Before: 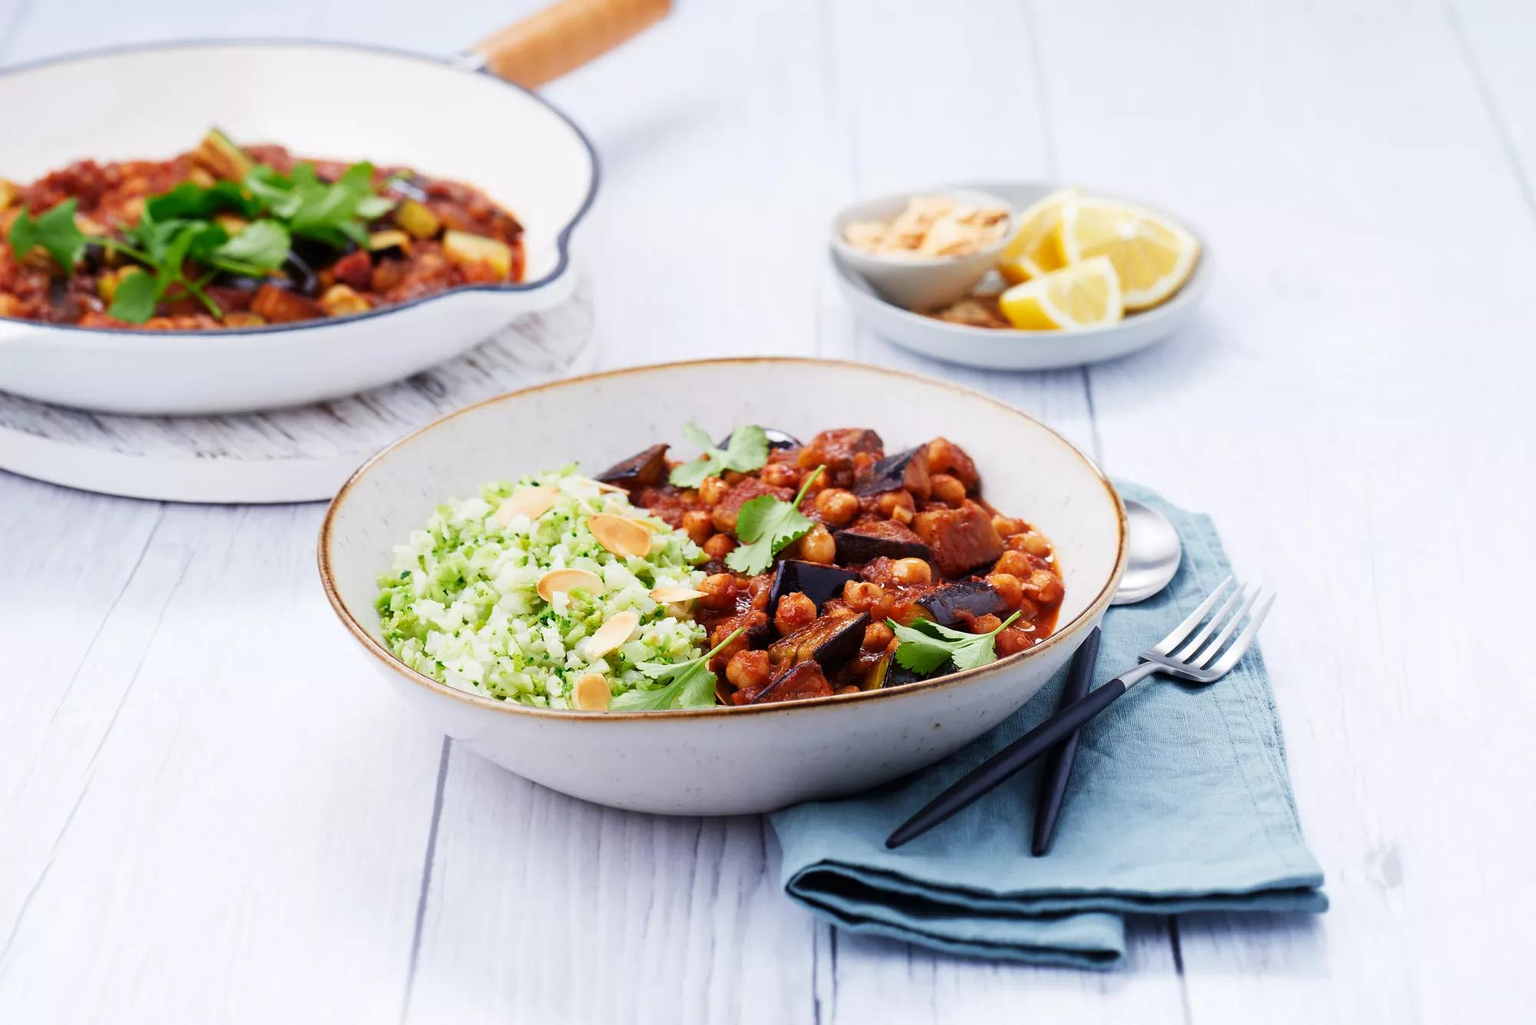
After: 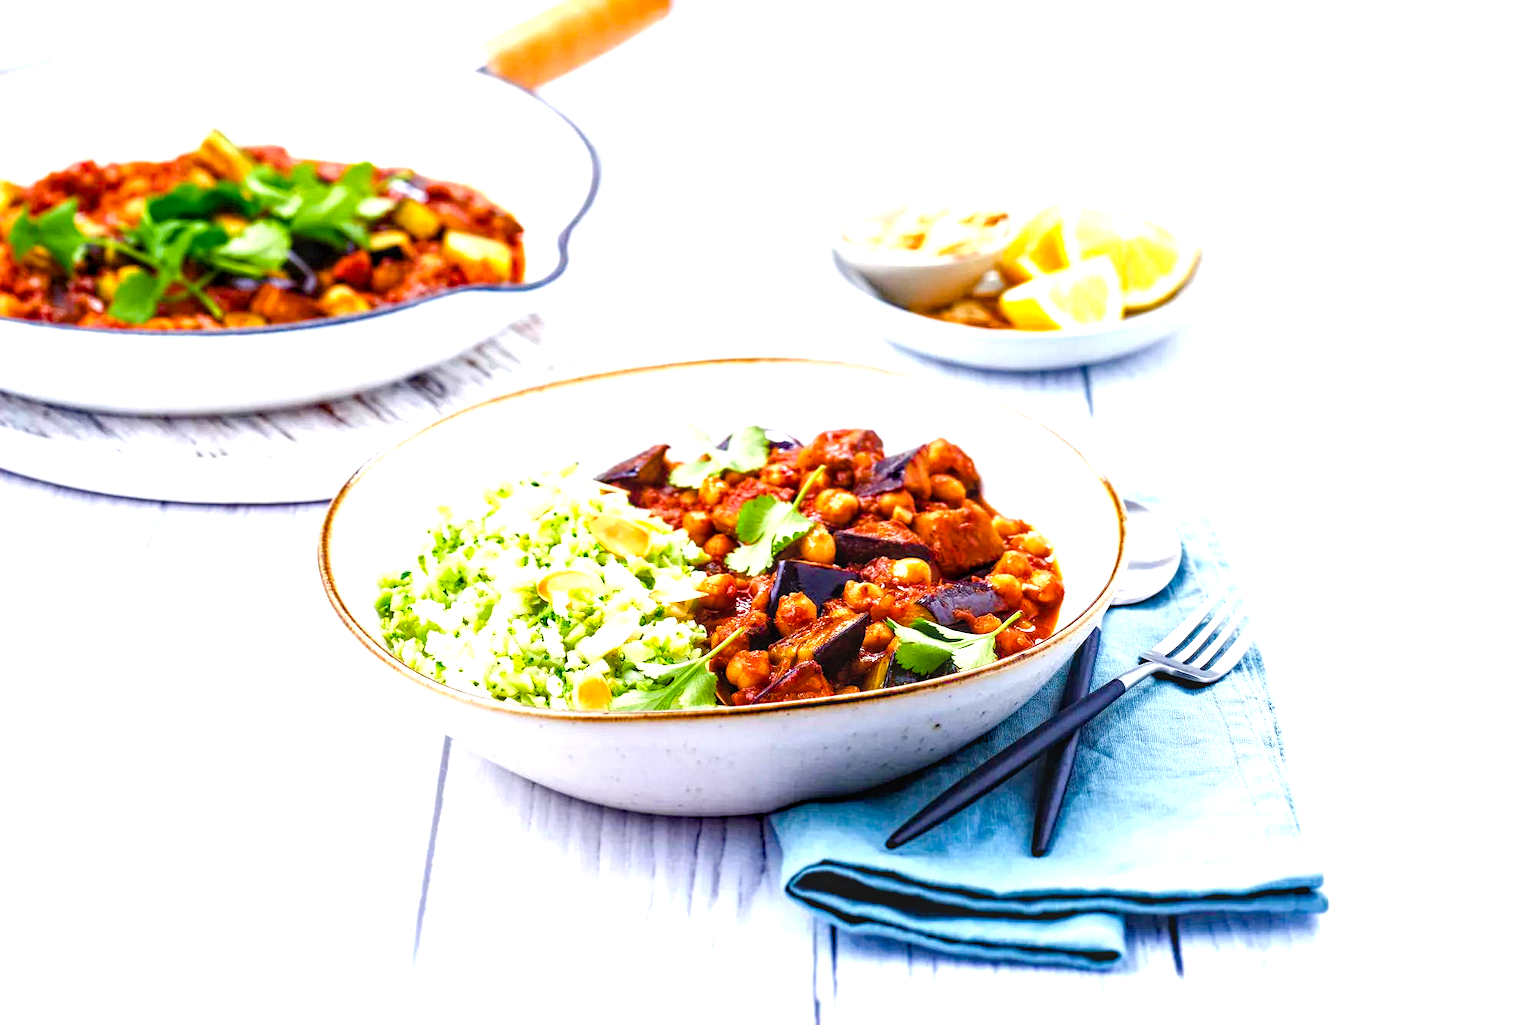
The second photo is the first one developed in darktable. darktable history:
exposure: exposure 0.781 EV, compensate highlight preservation false
local contrast: highlights 61%, detail 143%, midtone range 0.428
haze removal: strength 0.29, distance 0.25, compatibility mode true, adaptive false
color balance rgb: perceptual saturation grading › global saturation 45%, perceptual saturation grading › highlights -25%, perceptual saturation grading › shadows 50%, perceptual brilliance grading › global brilliance 3%, global vibrance 3%
